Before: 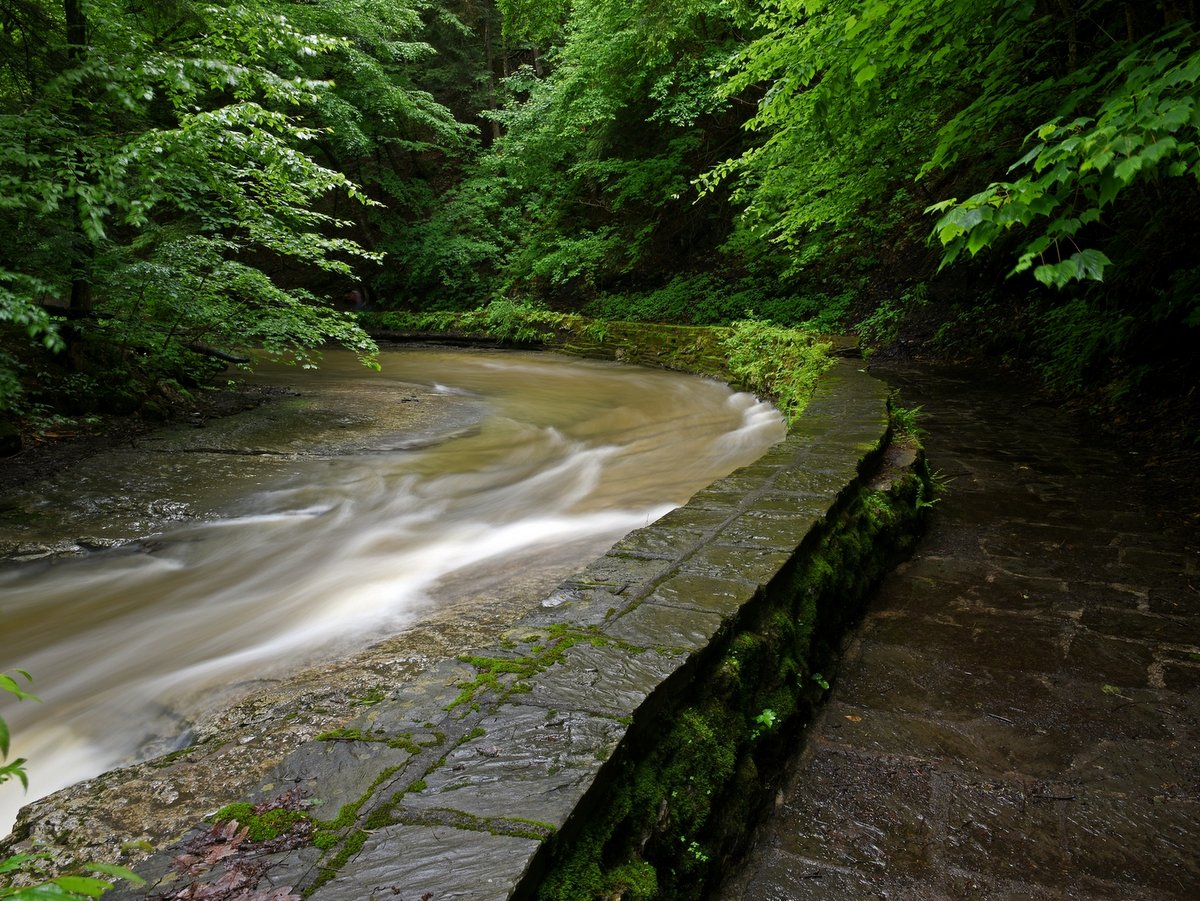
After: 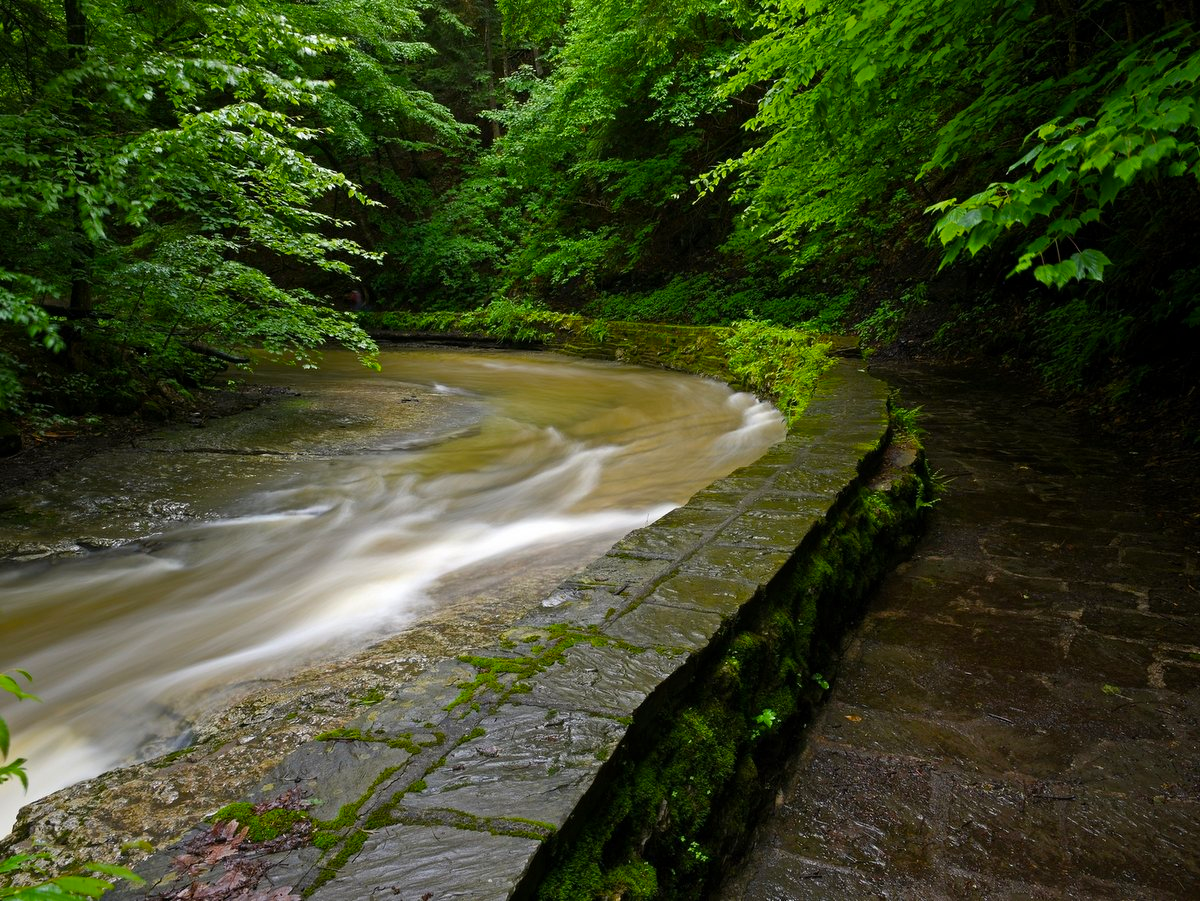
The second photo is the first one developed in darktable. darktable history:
color balance rgb: perceptual saturation grading › global saturation 30.604%
